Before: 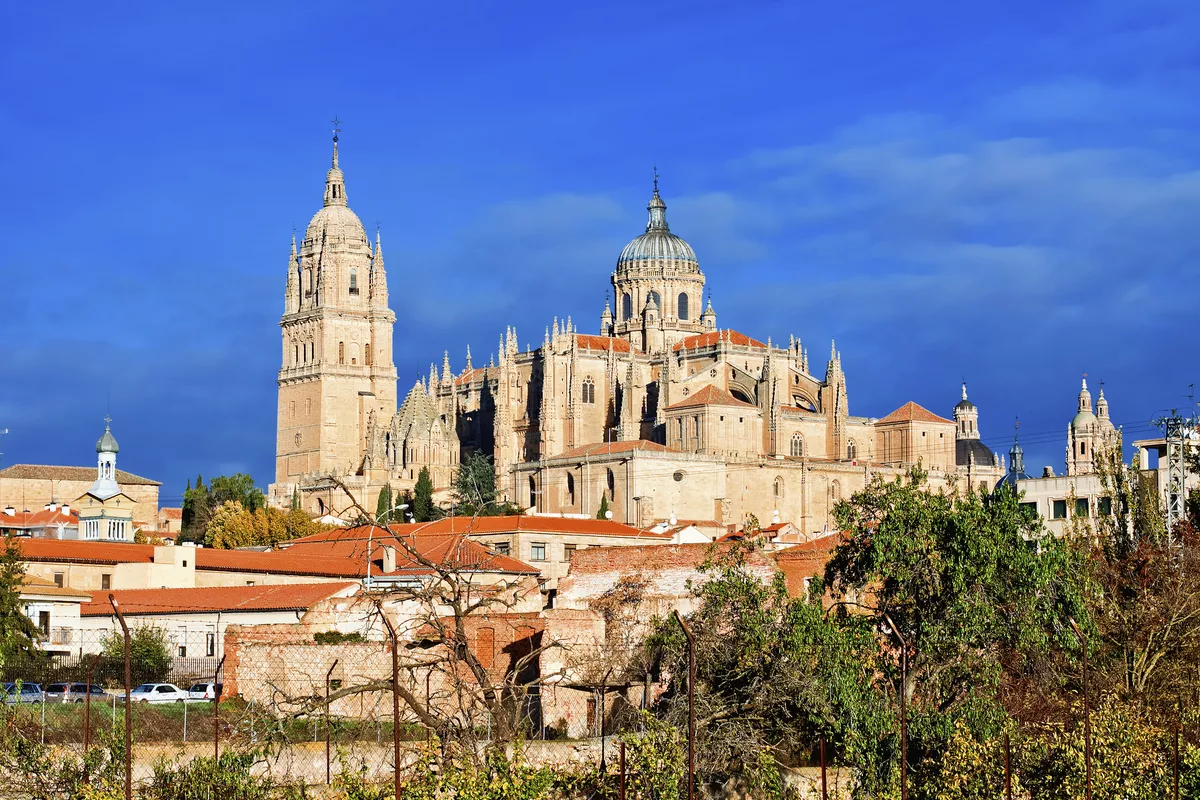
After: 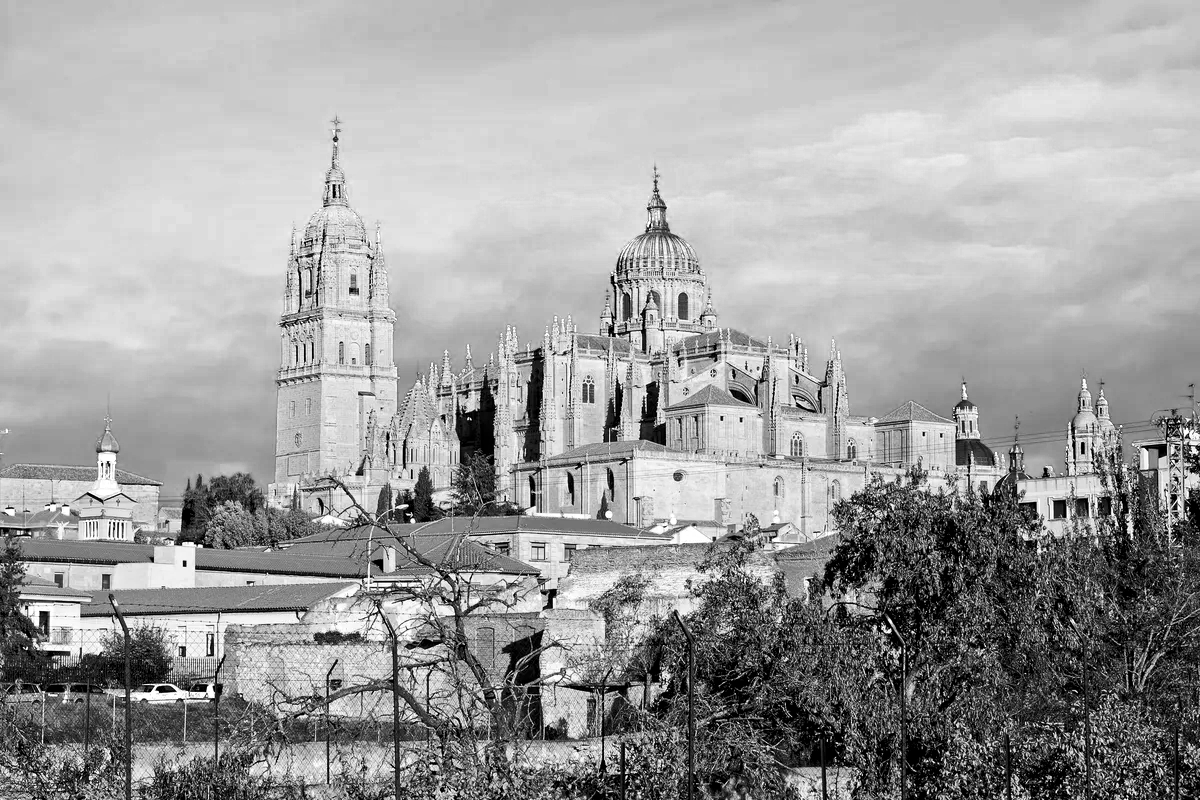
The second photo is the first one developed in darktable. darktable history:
contrast brightness saturation: contrast 0.129, brightness -0.06, saturation 0.152
color zones: curves: ch0 [(0, 0.613) (0.01, 0.613) (0.245, 0.448) (0.498, 0.529) (0.642, 0.665) (0.879, 0.777) (0.99, 0.613)]; ch1 [(0, 0) (0.143, 0) (0.286, 0) (0.429, 0) (0.571, 0) (0.714, 0) (0.857, 0)]
local contrast: highlights 106%, shadows 103%, detail 120%, midtone range 0.2
